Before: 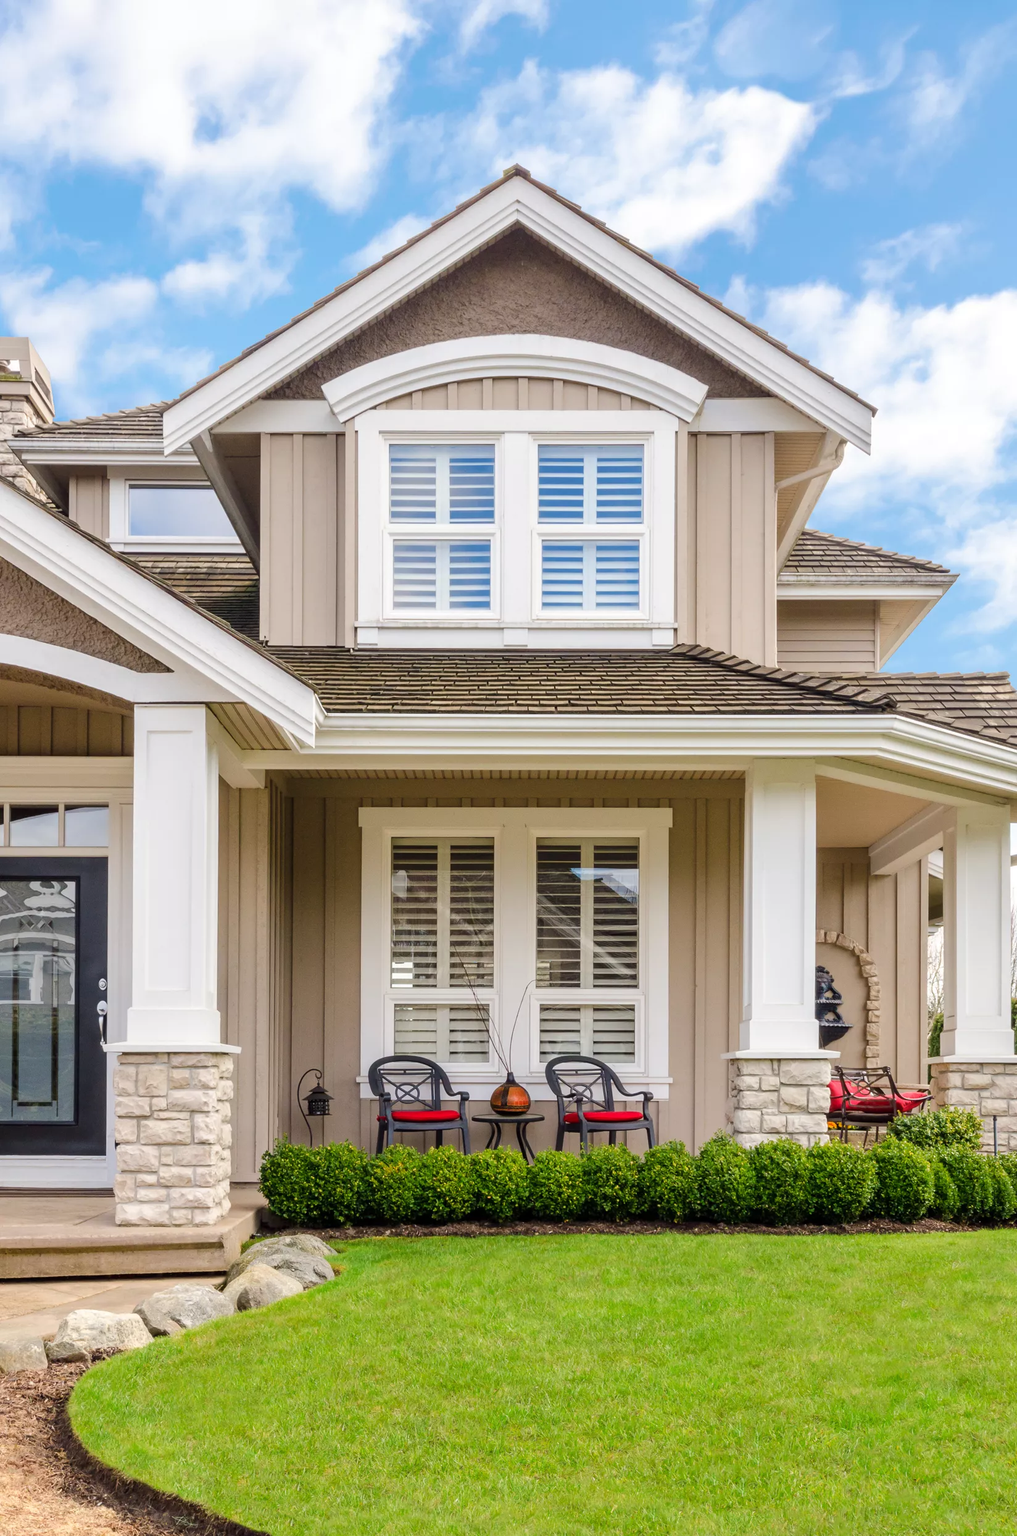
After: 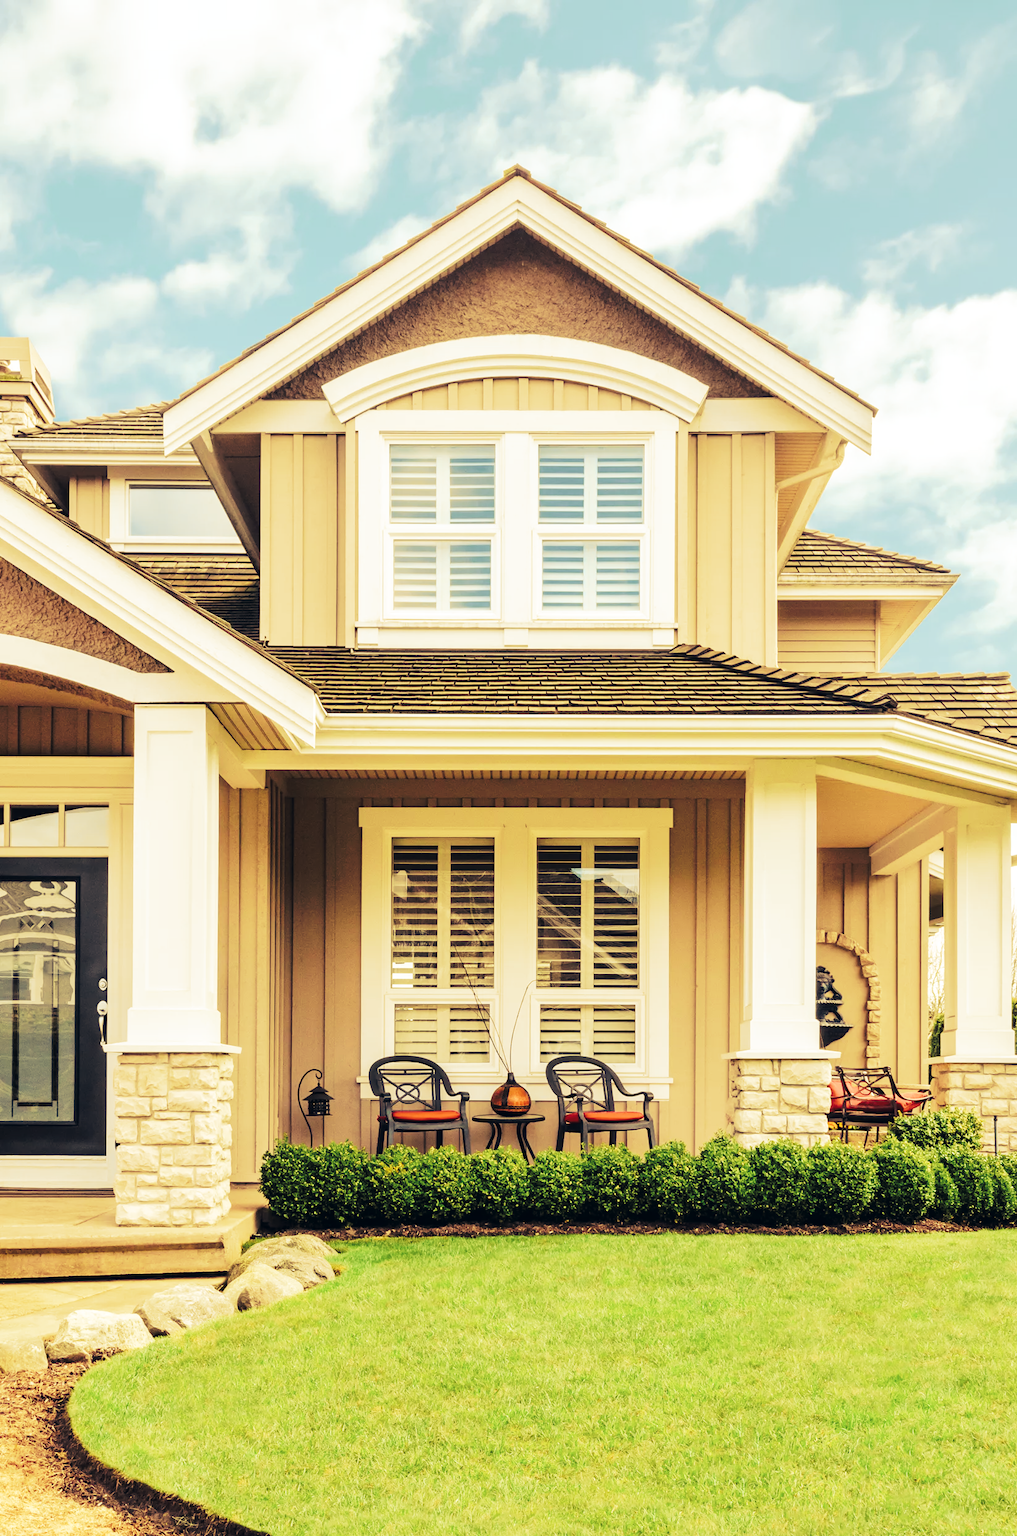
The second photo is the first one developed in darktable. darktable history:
tone curve: curves: ch0 [(0, 0) (0.003, 0.005) (0.011, 0.011) (0.025, 0.02) (0.044, 0.03) (0.069, 0.041) (0.1, 0.062) (0.136, 0.089) (0.177, 0.135) (0.224, 0.189) (0.277, 0.259) (0.335, 0.373) (0.399, 0.499) (0.468, 0.622) (0.543, 0.724) (0.623, 0.807) (0.709, 0.868) (0.801, 0.916) (0.898, 0.964) (1, 1)], preserve colors none
color look up table: target L [92.64, 93.06, 92.28, 98.15, 97.6, 83.73, 80.73, 74.56, 73.63, 65.44, 57.03, 45.18, 42.54, 39.79, 10.4, 200.27, 100.97, 83.34, 83.8, 72.29, 71.34, 62.53, 56.91, 55.98, 58.57, 51.13, 27.92, 18.52, 91.65, 76.35, 74.03, 66.28, 63.4, 66.53, 60.87, 72.9, 46.98, 49.1, 39.06, 30.09, 36.27, 11.84, 95.85, 92.95, 71.65, 77.17, 67.58, 49.26, 32.49], target a [-9.309, -6.947, -11.23, -22.96, -25.74, -5.898, -27.63, -60.87, -33.68, -40.45, -11.32, -30.41, -22.84, -3.754, -6.319, 0, 0, 0.893, -8.636, 17.43, 4.346, 27.73, 13.59, 24.26, 35.84, 9.284, 24.95, 9.413, 0.612, 0.302, 16.05, 33.03, 10.72, 16.88, -4.492, 18.87, 40.11, 16.17, 27.19, -3.63, 14.01, 7.378, -38.77, -38.27, -15.78, -40.64, -29.92, -24.1, -11.5], target b [49.34, 38.78, 52.51, 32.16, 55.14, 58.21, 64.6, 56.18, 48.85, 40.48, 40.35, 26.86, 14.3, 25.27, 1.873, 0, -0.001, 45.18, 71.64, 52.01, 56.83, 29.16, 33.26, 43.59, 33.83, 19.04, 18.89, 1.658, 10.99, 35.01, -4.675, 18.48, 20.27, 17.98, -10.46, 11.72, 15.57, 4.253, 5.934, -9.975, -16.17, -16.29, 4.097, 1.341, -12.26, 33.57, 8.898, 12.41, -2.077], num patches 49
